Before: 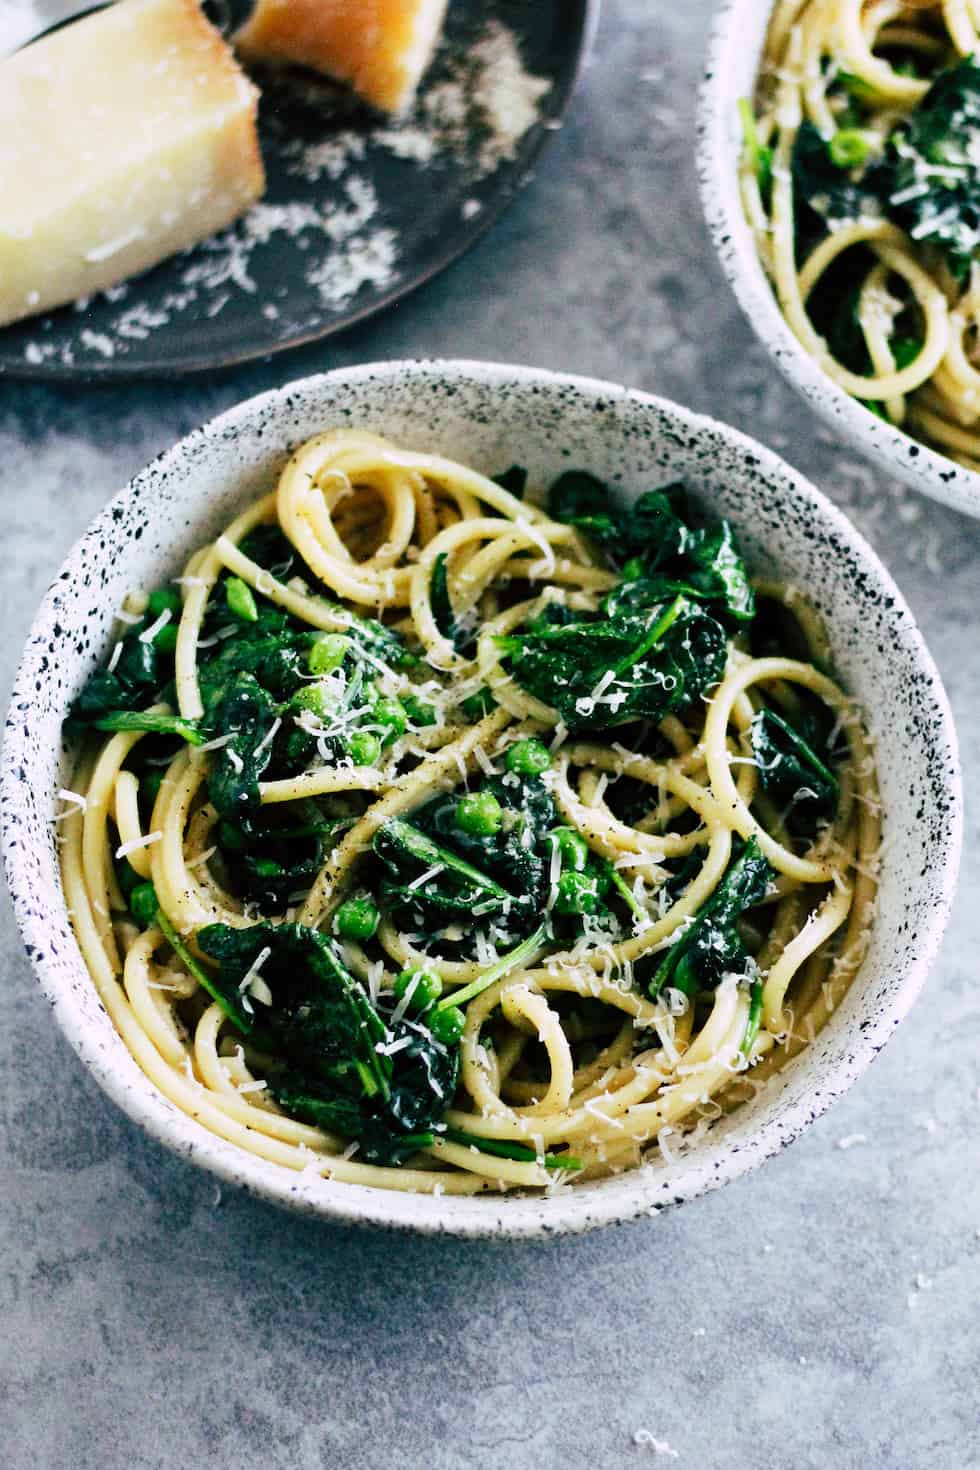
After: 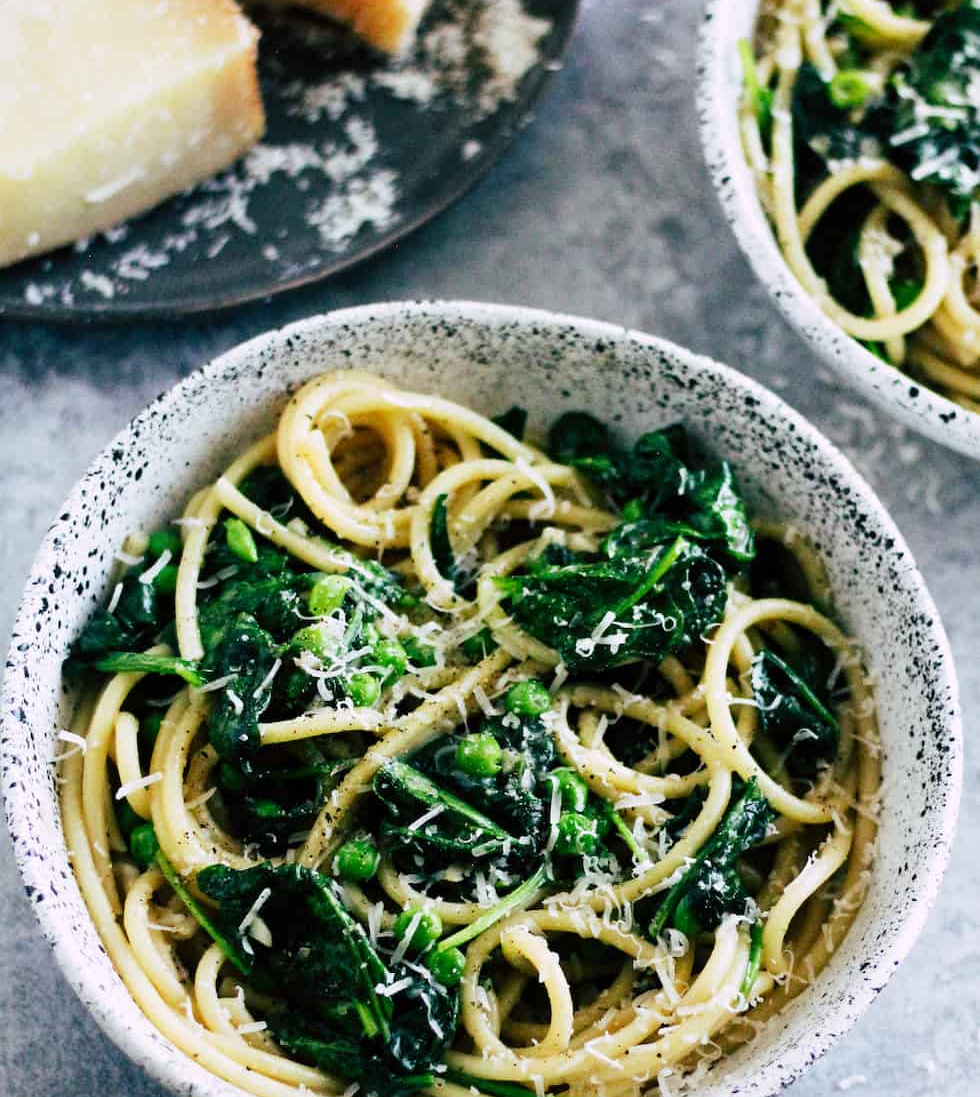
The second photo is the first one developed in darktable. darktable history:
crop: top 4.08%, bottom 21.239%
color correction: highlights b* 0.008
